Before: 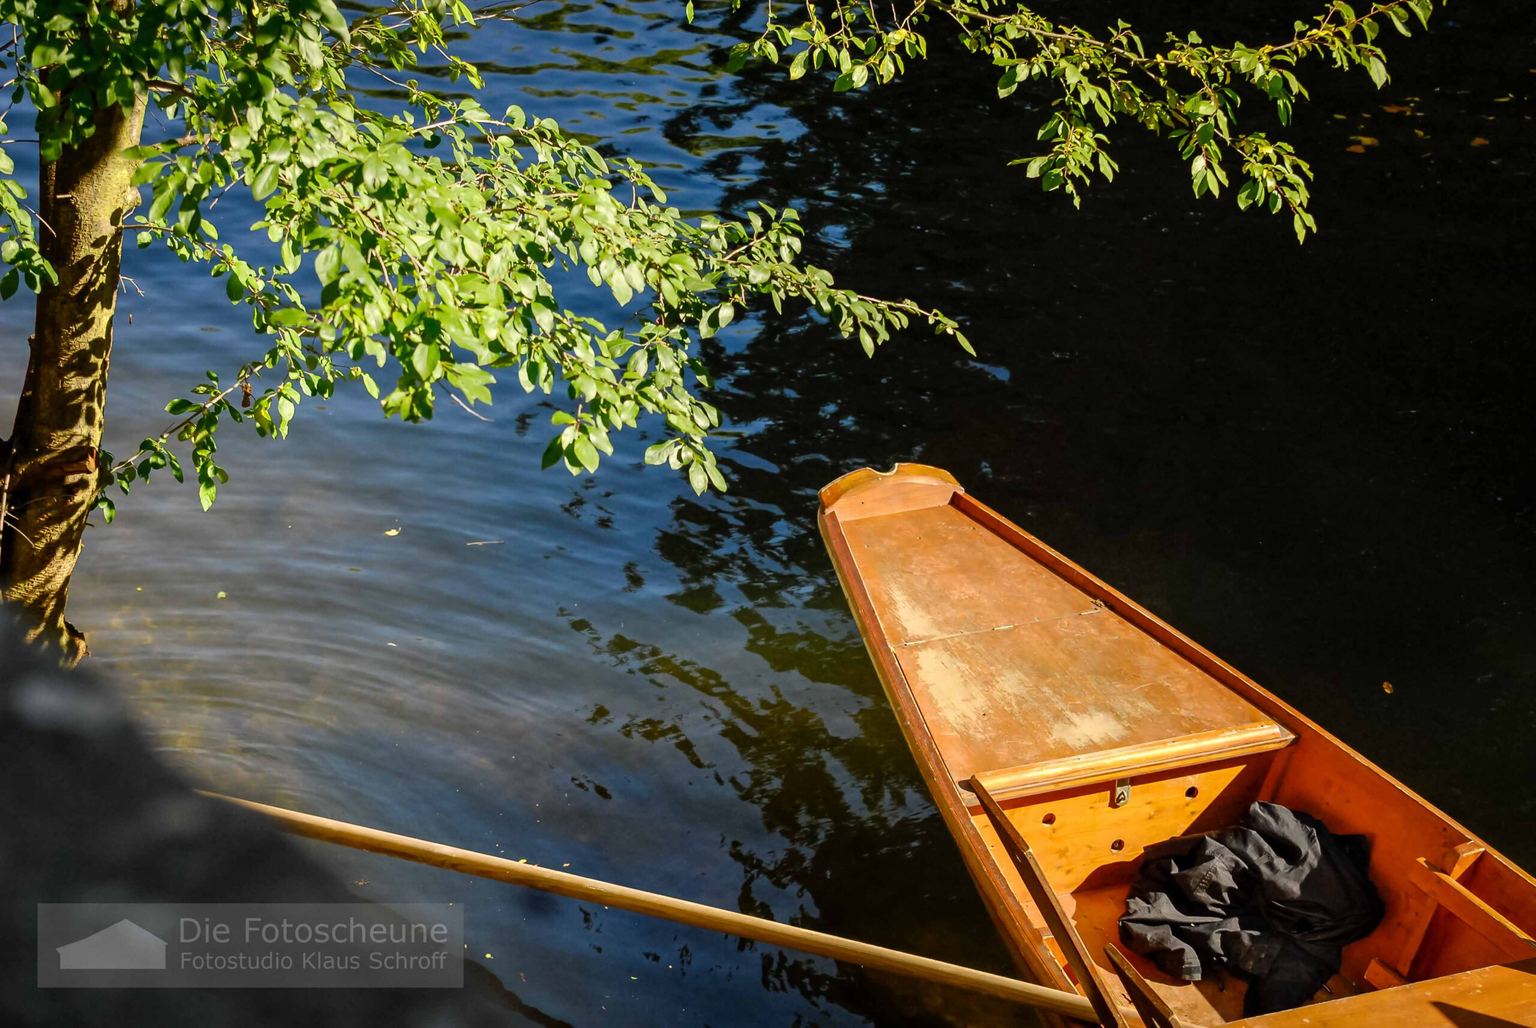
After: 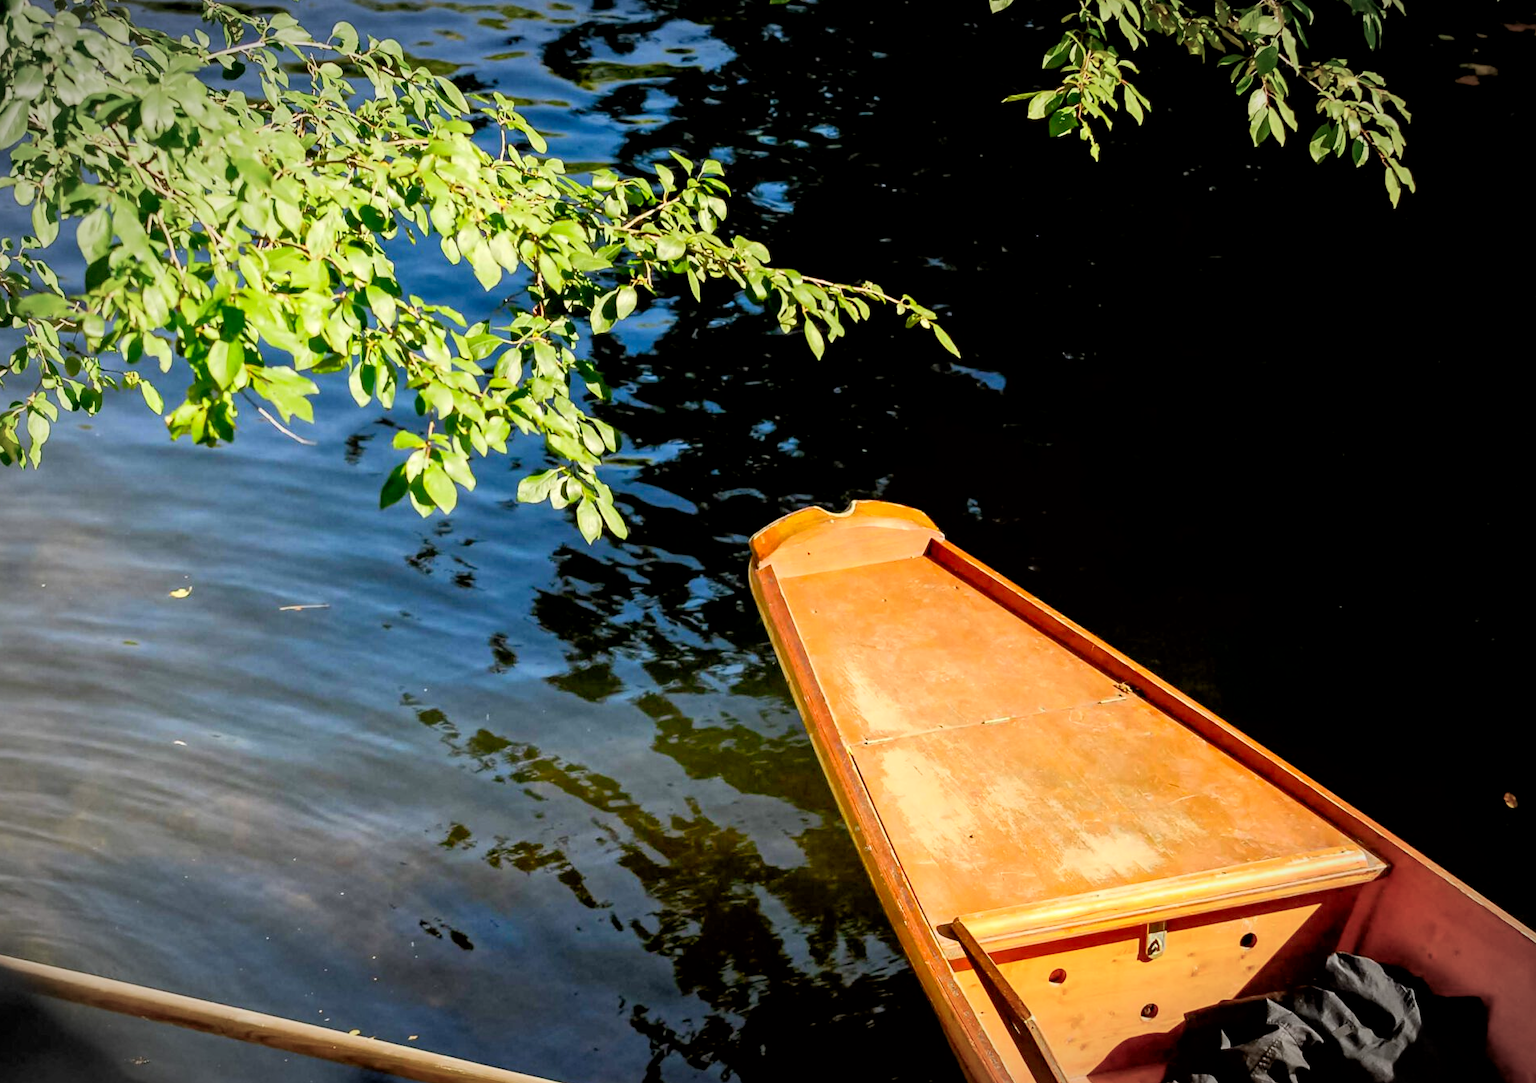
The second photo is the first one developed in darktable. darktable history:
crop: left 16.768%, top 8.653%, right 8.362%, bottom 12.485%
vignetting: automatic ratio true
exposure: black level correction 0.007, compensate highlight preservation false
tone curve: curves: ch0 [(0, 0) (0.004, 0.001) (0.133, 0.16) (0.325, 0.399) (0.475, 0.588) (0.832, 0.903) (1, 1)], color space Lab, linked channels, preserve colors none
